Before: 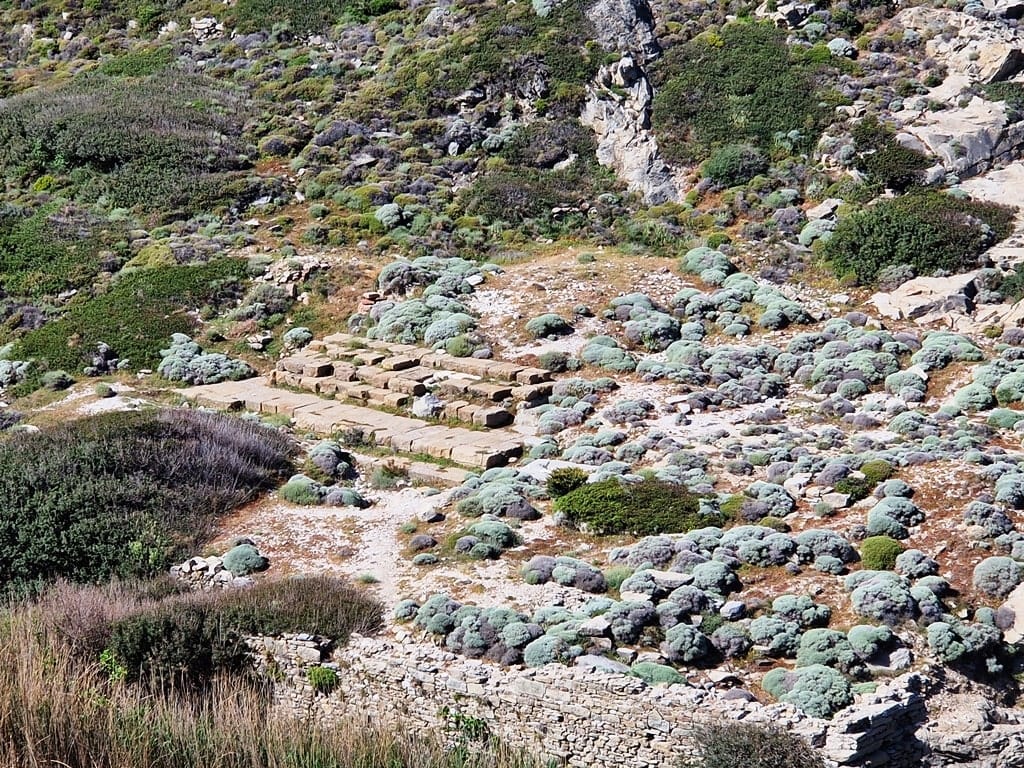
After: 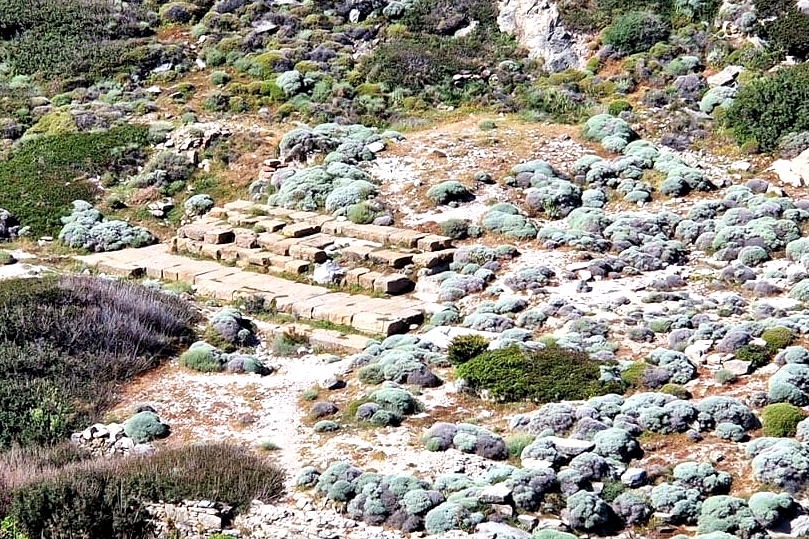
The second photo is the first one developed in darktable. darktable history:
crop: left 9.697%, top 17.356%, right 11.299%, bottom 12.393%
exposure: black level correction 0.004, exposure 0.41 EV, compensate highlight preservation false
